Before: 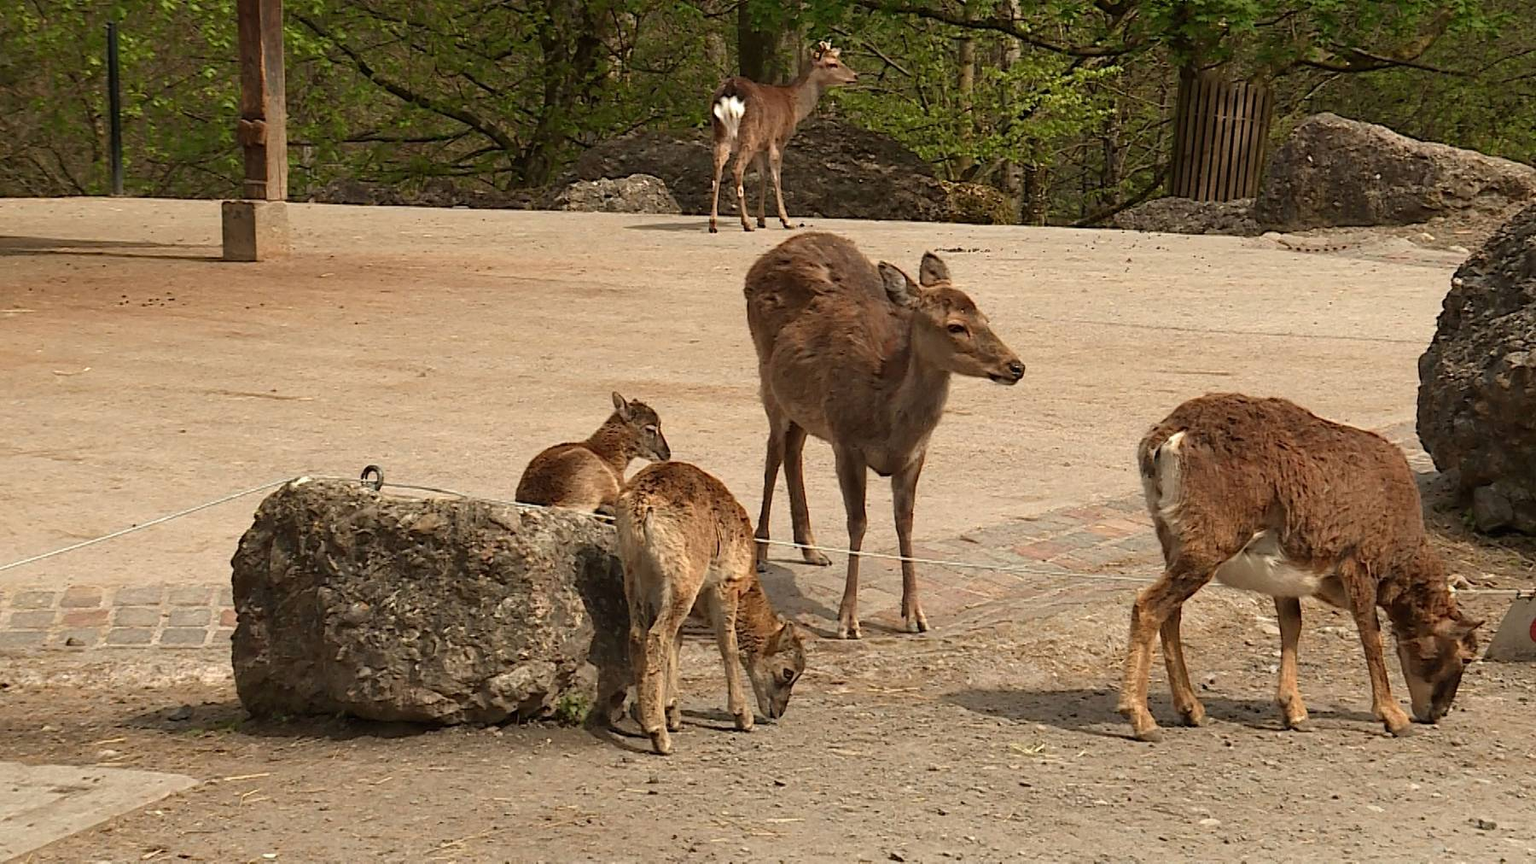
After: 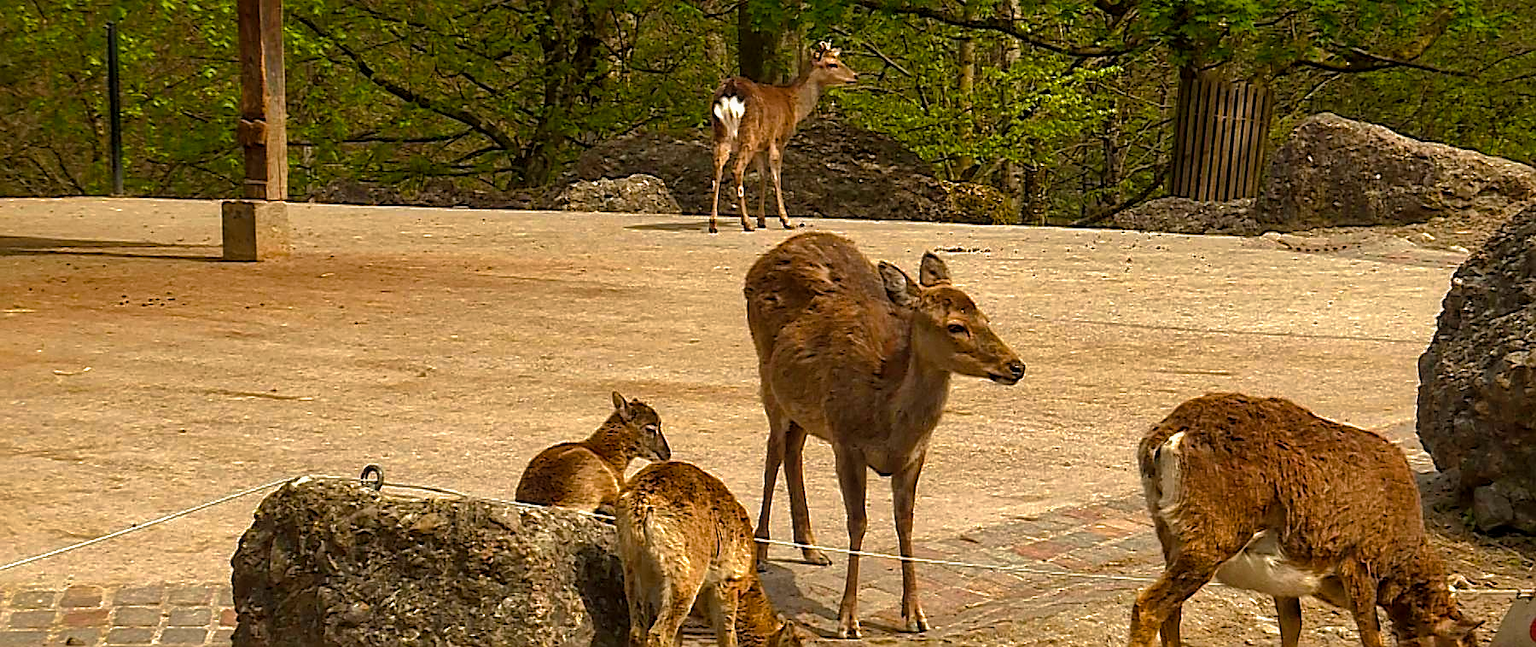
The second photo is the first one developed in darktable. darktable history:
shadows and highlights: shadows 40, highlights -60
color balance rgb: linear chroma grading › global chroma 16.62%, perceptual saturation grading › highlights -8.63%, perceptual saturation grading › mid-tones 18.66%, perceptual saturation grading › shadows 28.49%, perceptual brilliance grading › highlights 14.22%, perceptual brilliance grading › shadows -18.96%, global vibrance 27.71%
sharpen: on, module defaults
local contrast: on, module defaults
crop: bottom 24.988%
